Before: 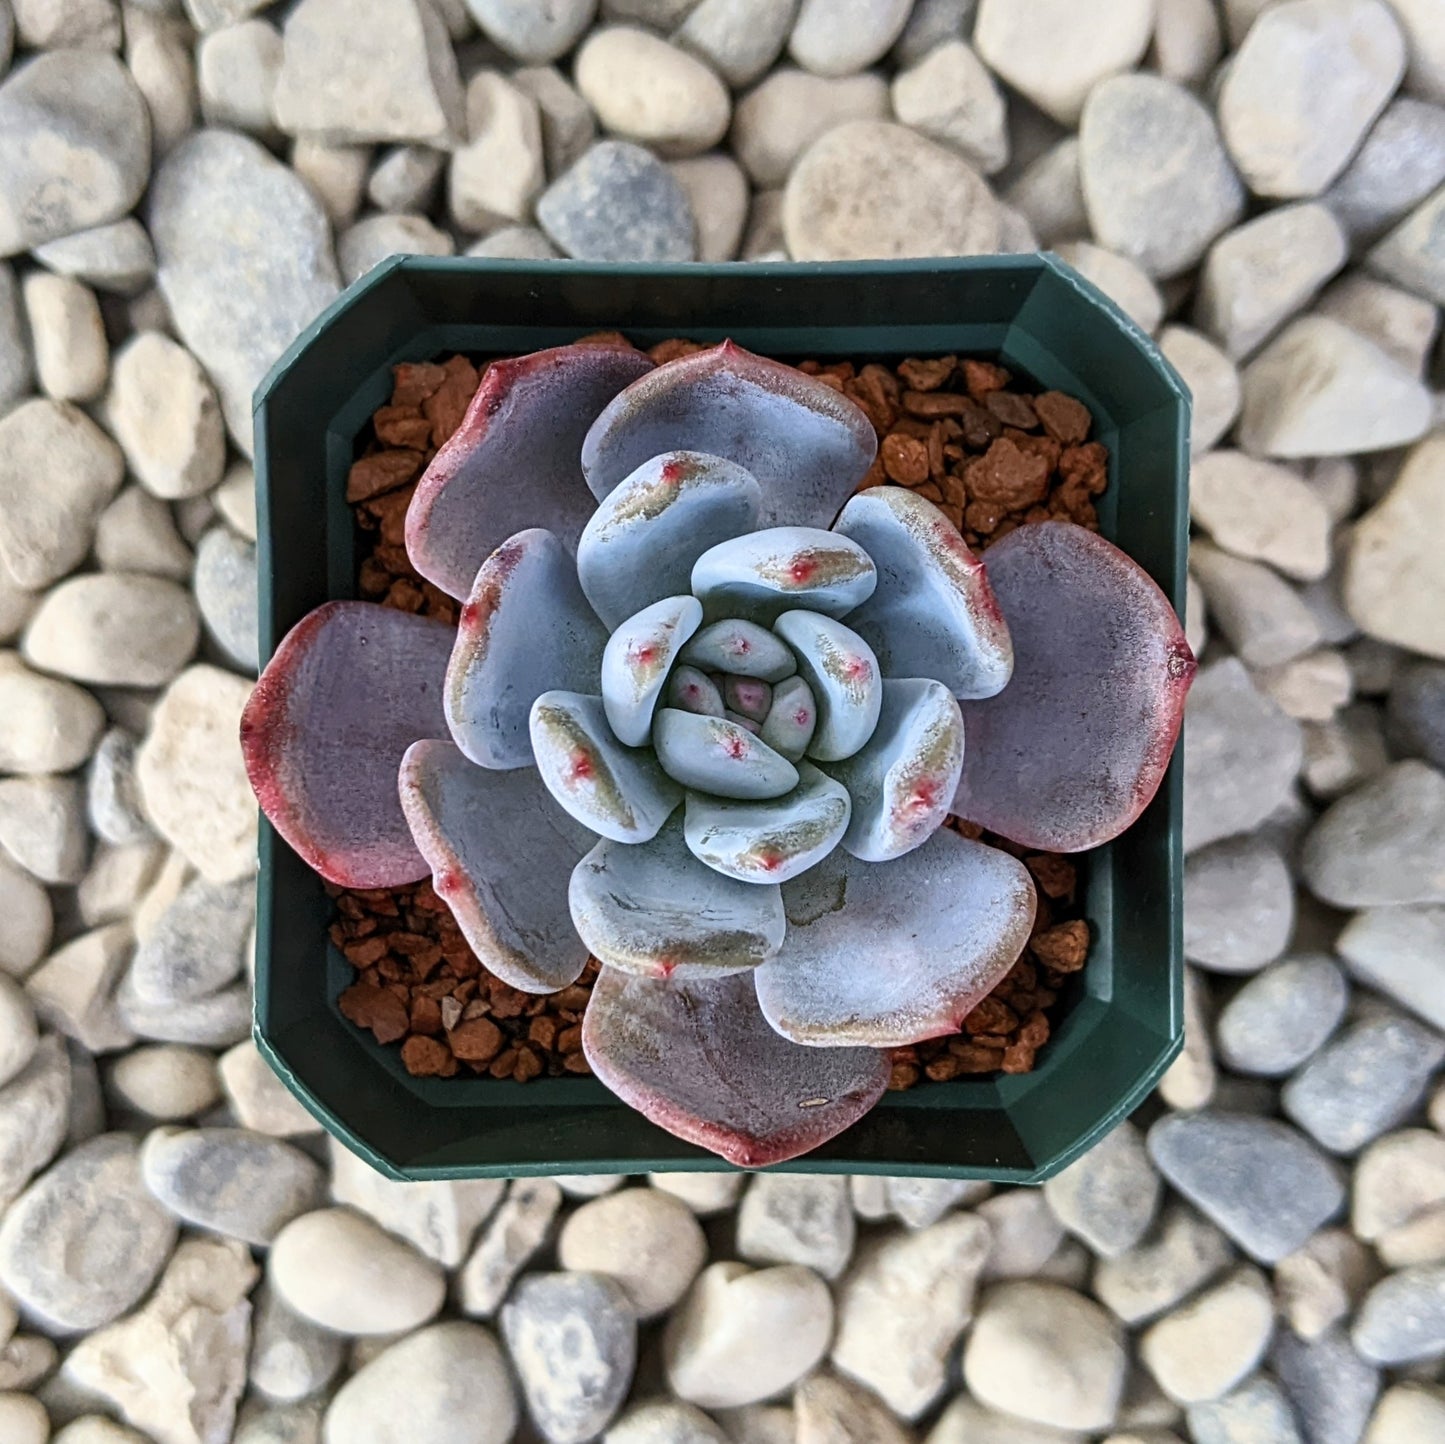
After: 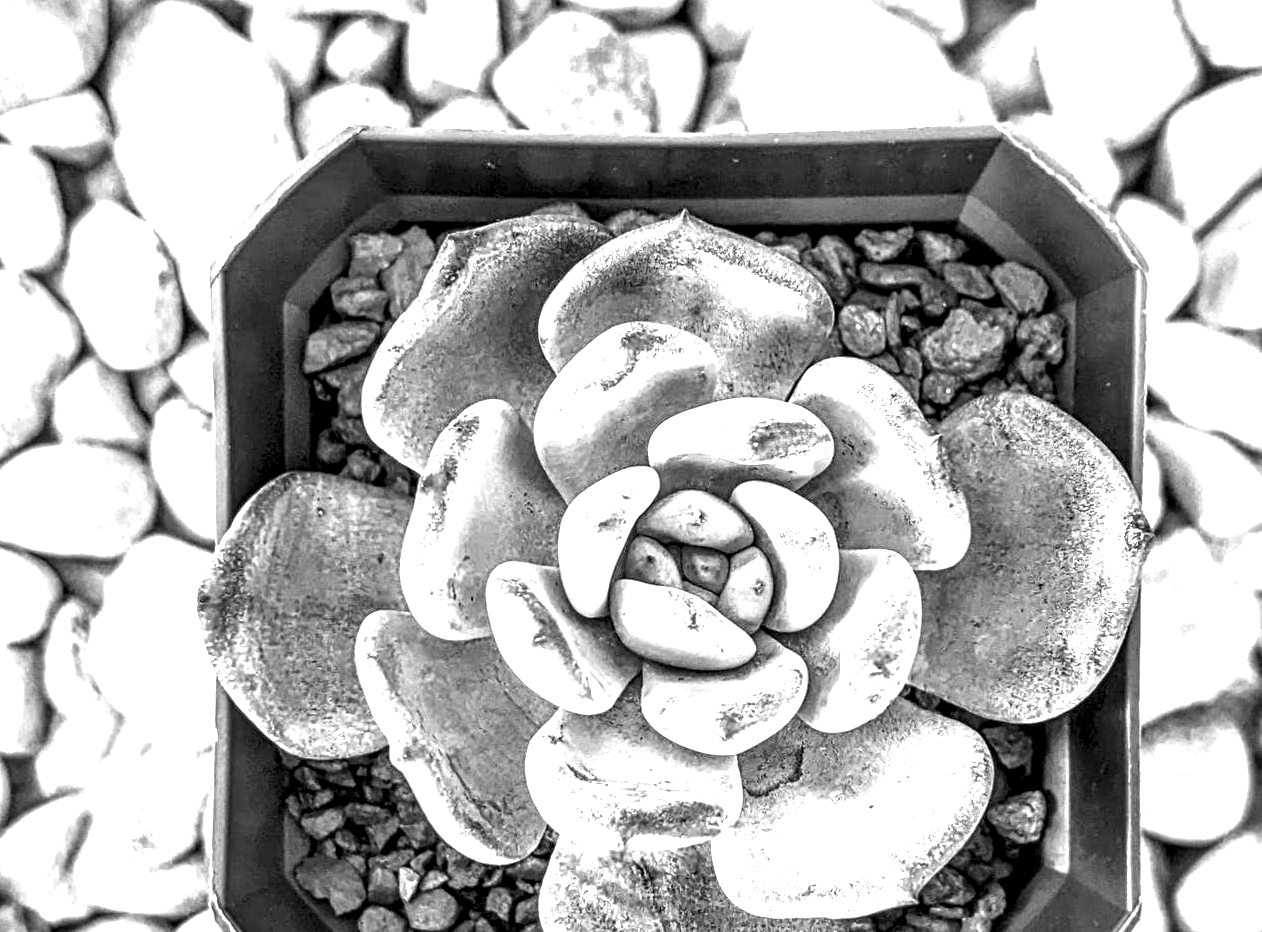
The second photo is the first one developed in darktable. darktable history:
exposure: black level correction 0, exposure 1.741 EV, compensate exposure bias true, compensate highlight preservation false
local contrast: highlights 20%, detail 197%
monochrome: on, module defaults
vignetting: fall-off radius 60.92%
crop: left 3.015%, top 8.969%, right 9.647%, bottom 26.457%
